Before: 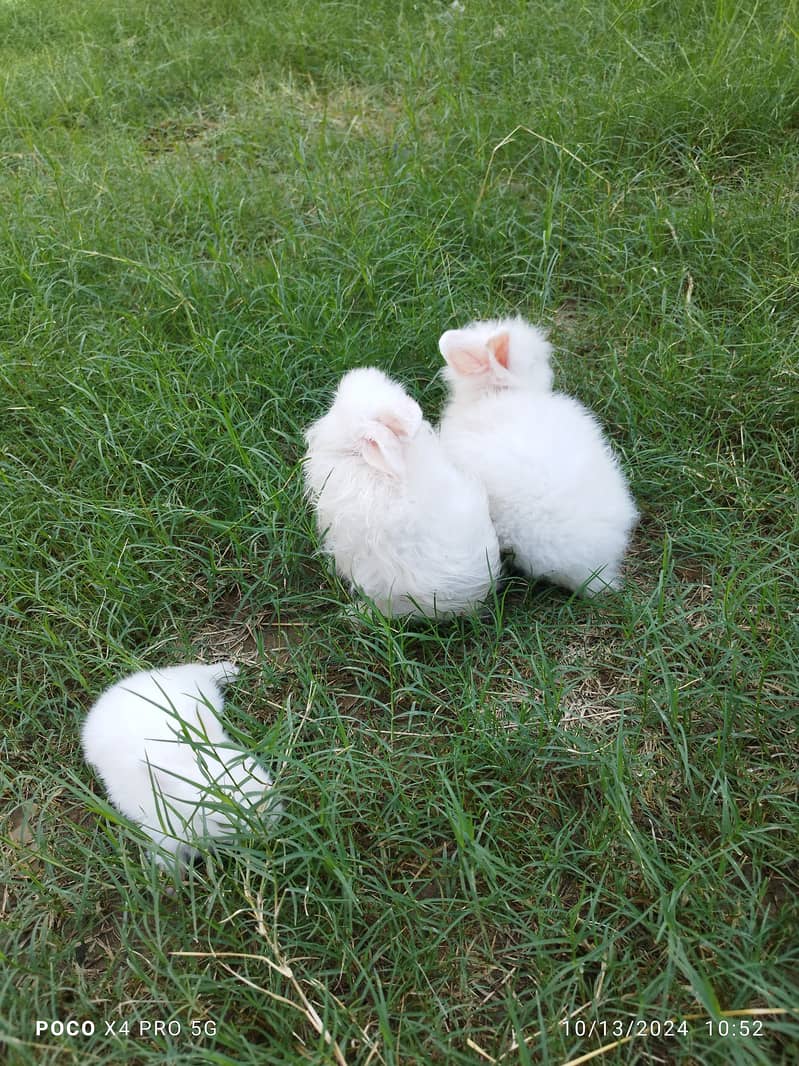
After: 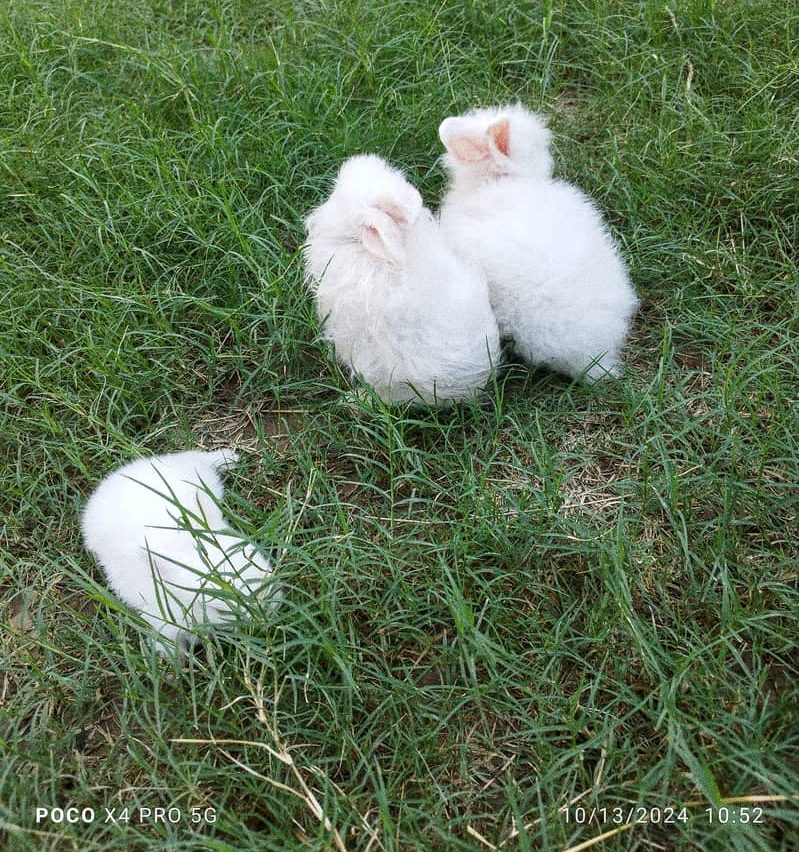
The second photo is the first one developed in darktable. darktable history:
local contrast: on, module defaults
grain: coarseness 0.09 ISO, strength 40%
crop and rotate: top 19.998%
